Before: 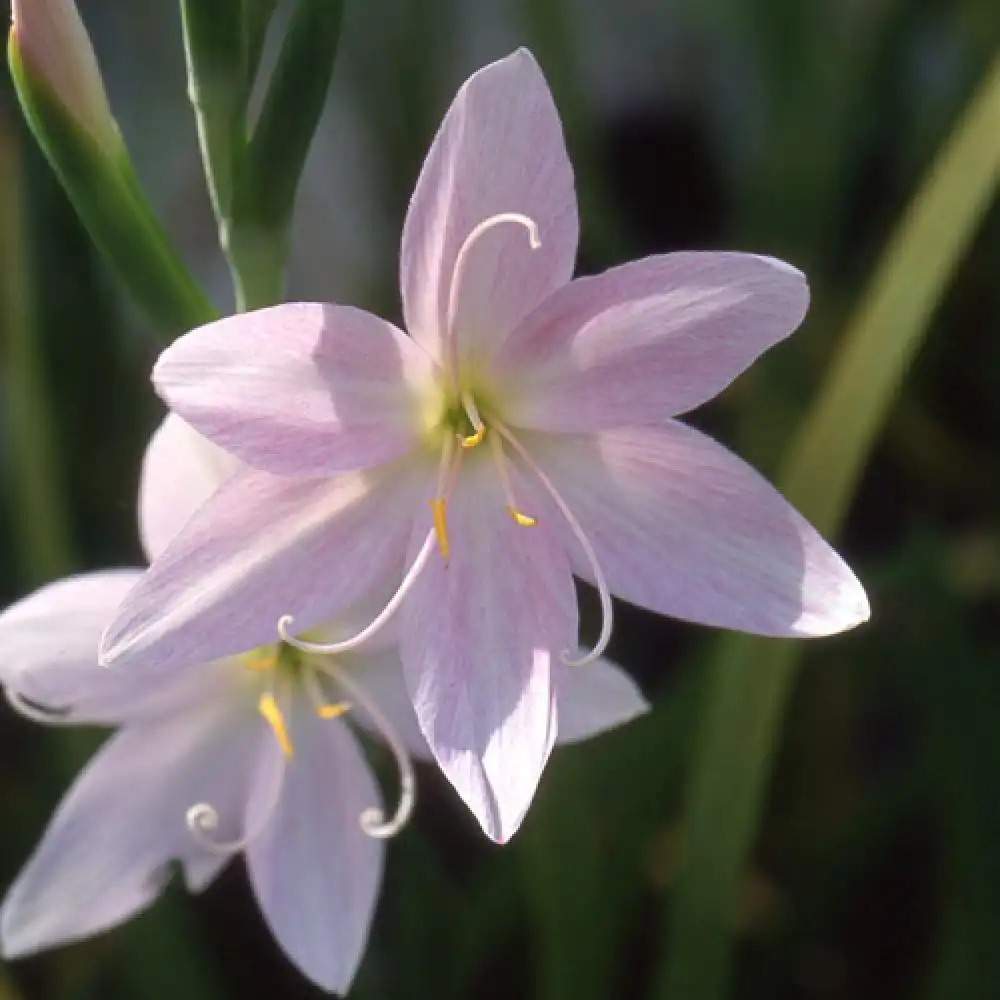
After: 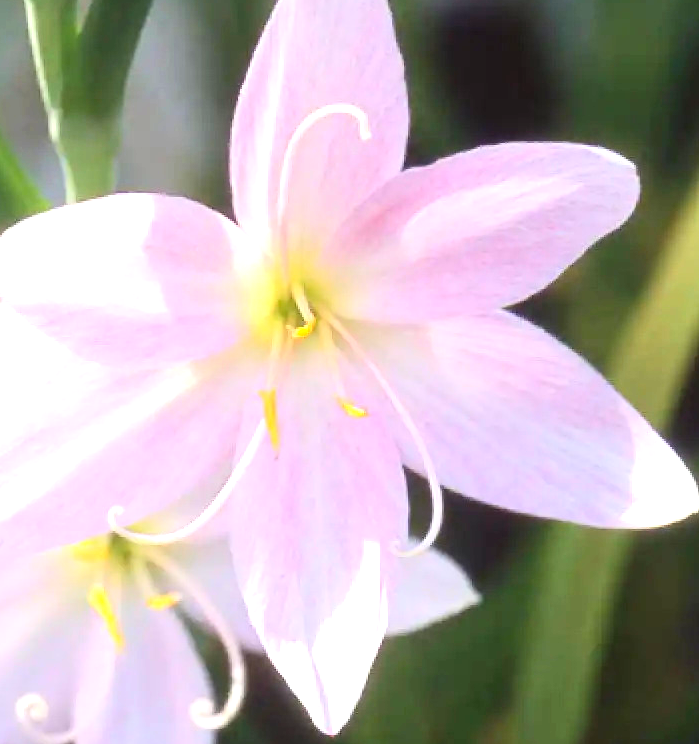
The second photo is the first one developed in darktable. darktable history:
exposure: black level correction 0, exposure 1.101 EV, compensate highlight preservation false
crop and rotate: left 17.068%, top 10.979%, right 13.026%, bottom 14.528%
contrast brightness saturation: contrast 0.203, brightness 0.167, saturation 0.217
